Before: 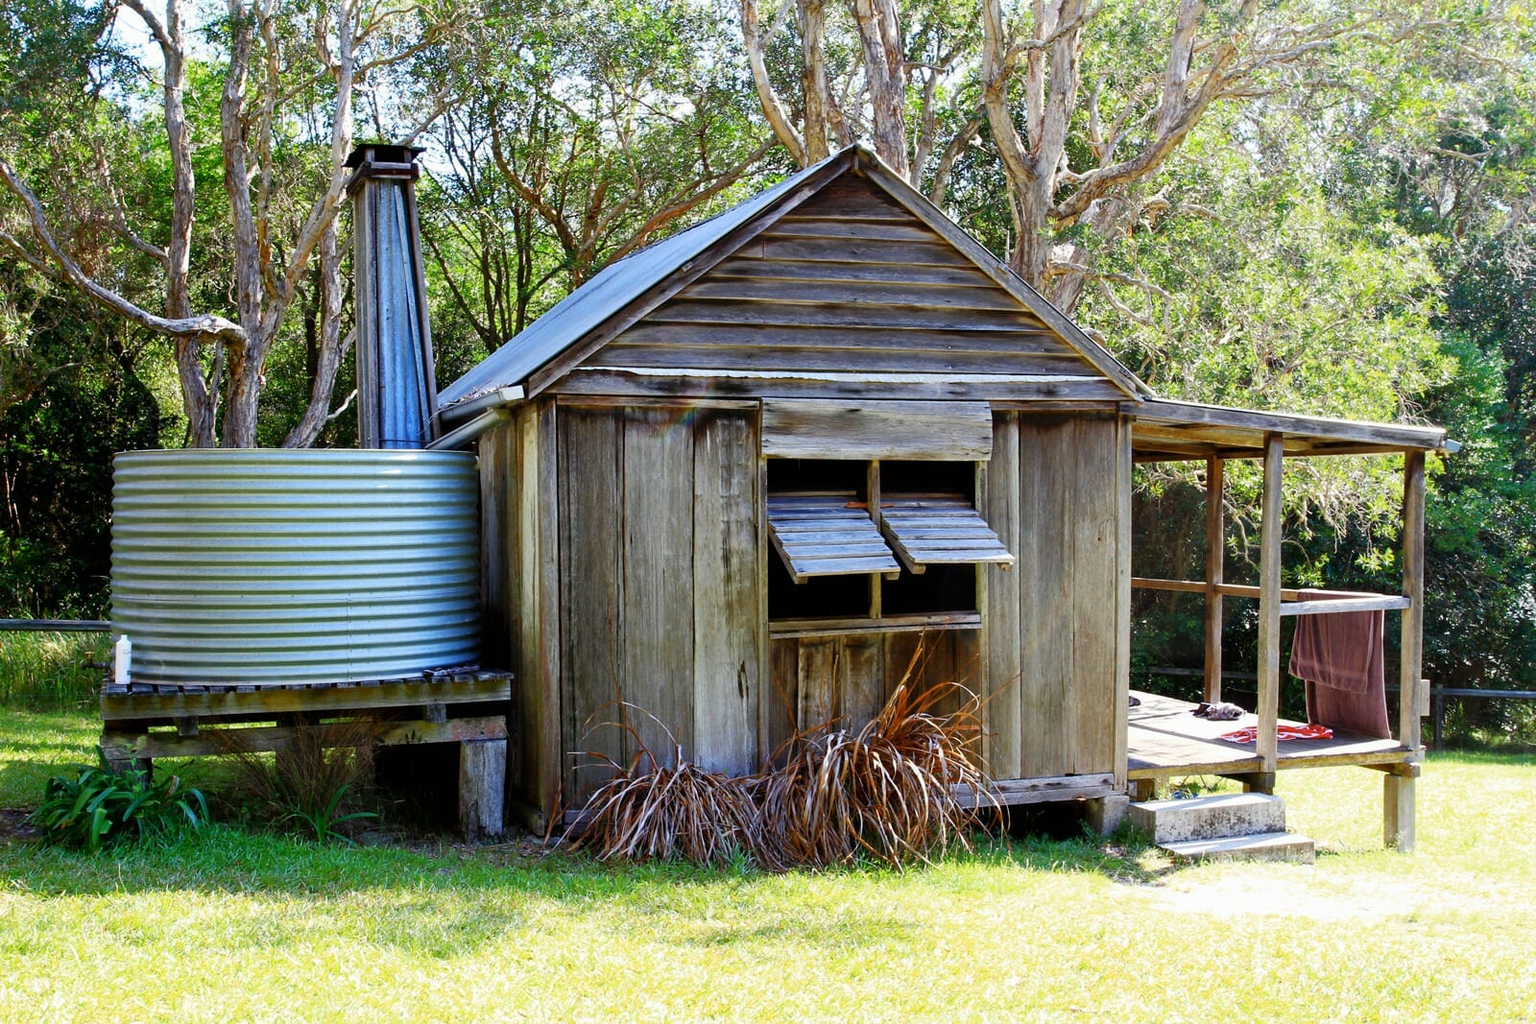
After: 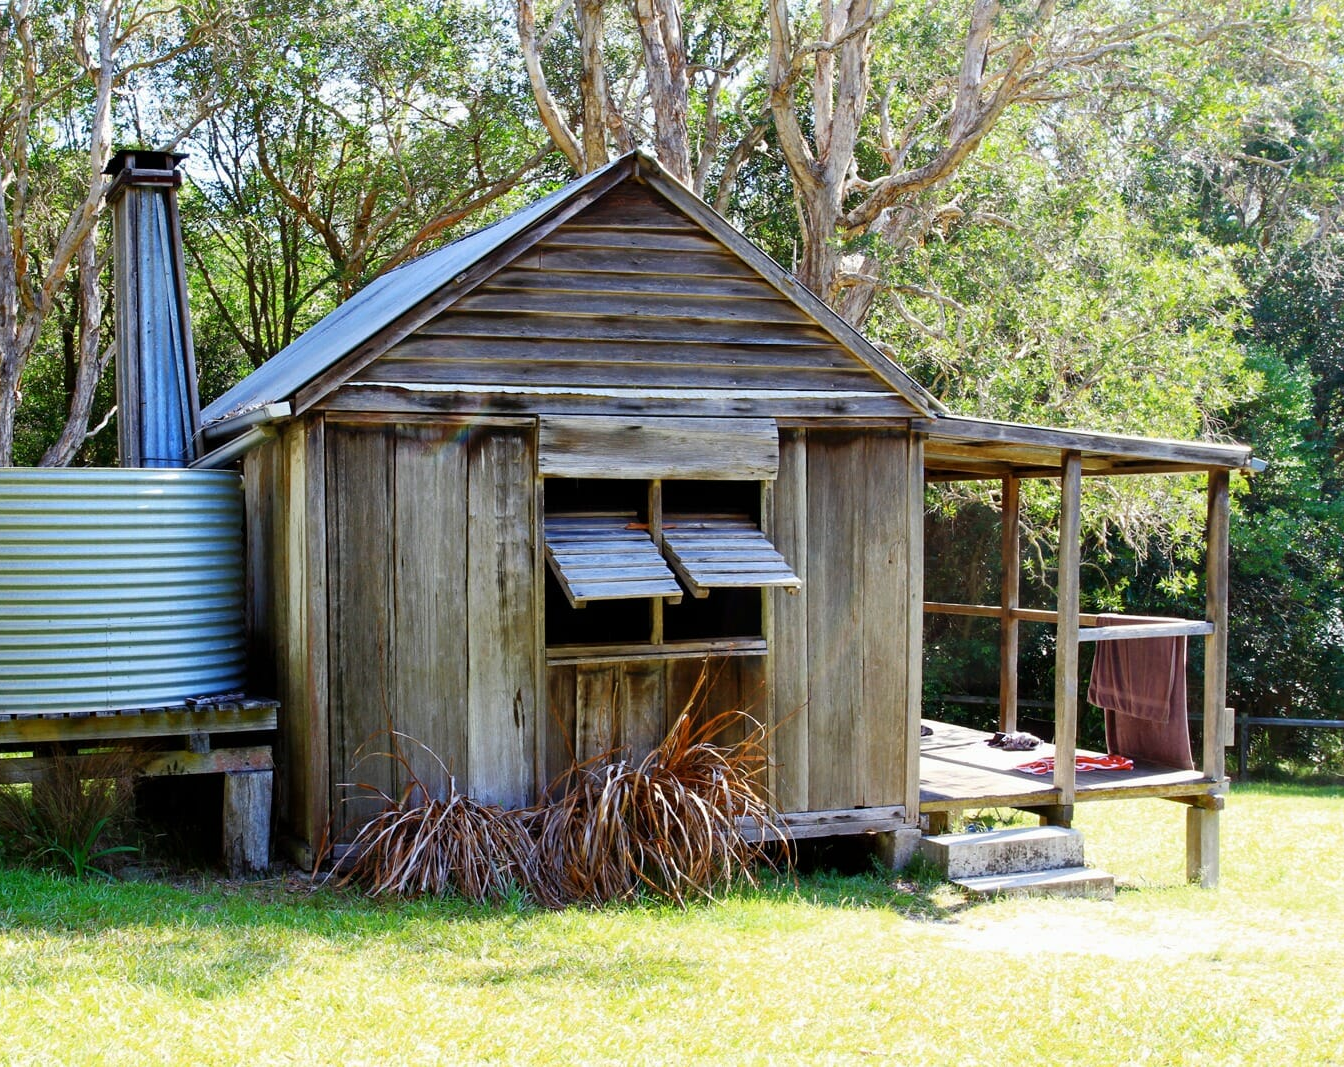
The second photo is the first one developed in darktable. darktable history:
crop: left 15.945%
